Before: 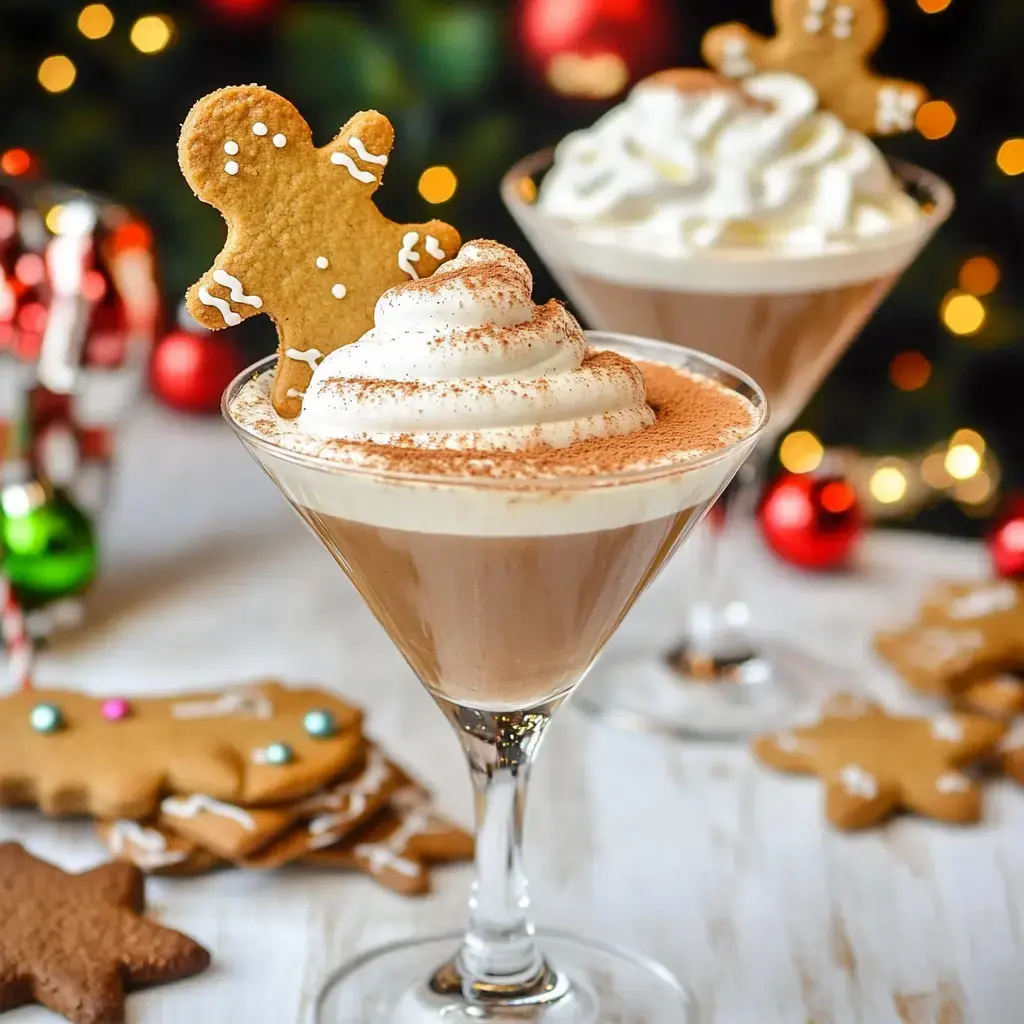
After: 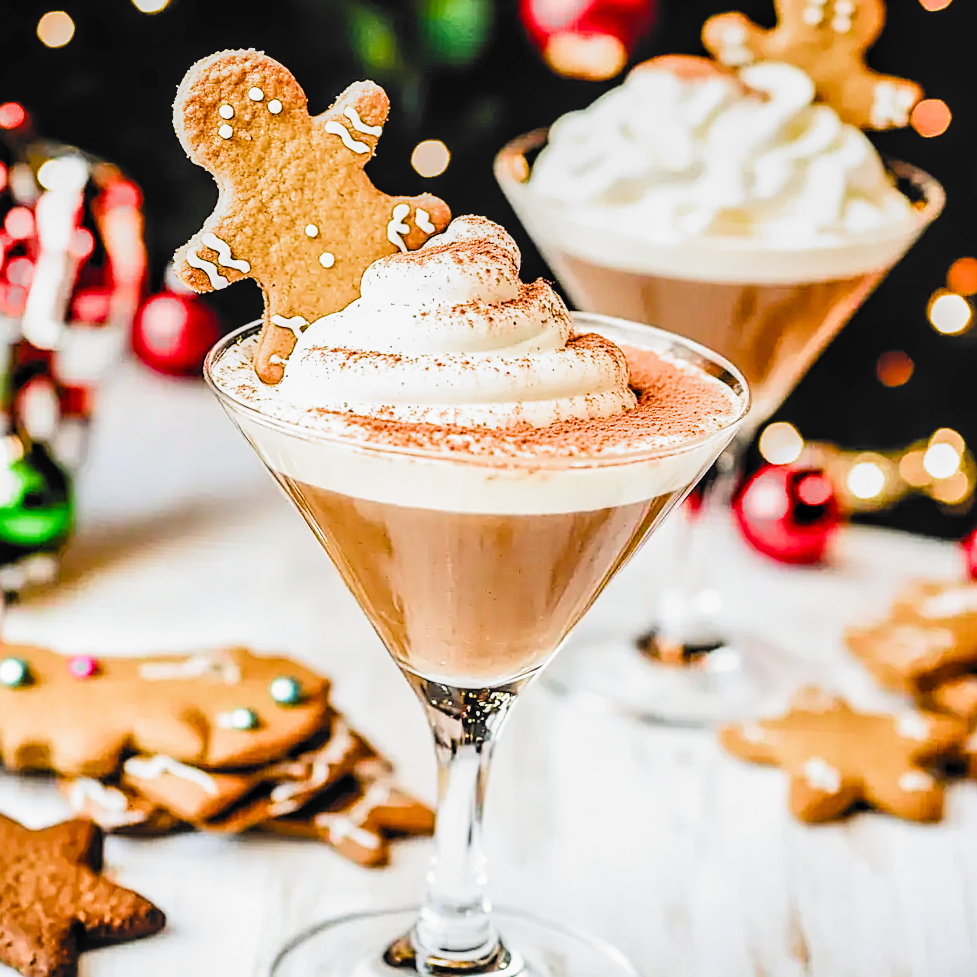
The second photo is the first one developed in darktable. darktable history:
filmic rgb: black relative exposure -5.03 EV, white relative exposure 3.55 EV, hardness 3.17, contrast 1.408, highlights saturation mix -28.69%, add noise in highlights 0.001, color science v3 (2019), use custom middle-gray values true, contrast in highlights soft
color balance rgb: global offset › luminance -0.51%, perceptual saturation grading › global saturation 20%, perceptual saturation grading › highlights -25.552%, perceptual saturation grading › shadows 49.477%
crop and rotate: angle -2.79°
sharpen: on, module defaults
contrast brightness saturation: contrast 0.238, brightness 0.255, saturation 0.39
exposure: compensate highlight preservation false
local contrast: on, module defaults
